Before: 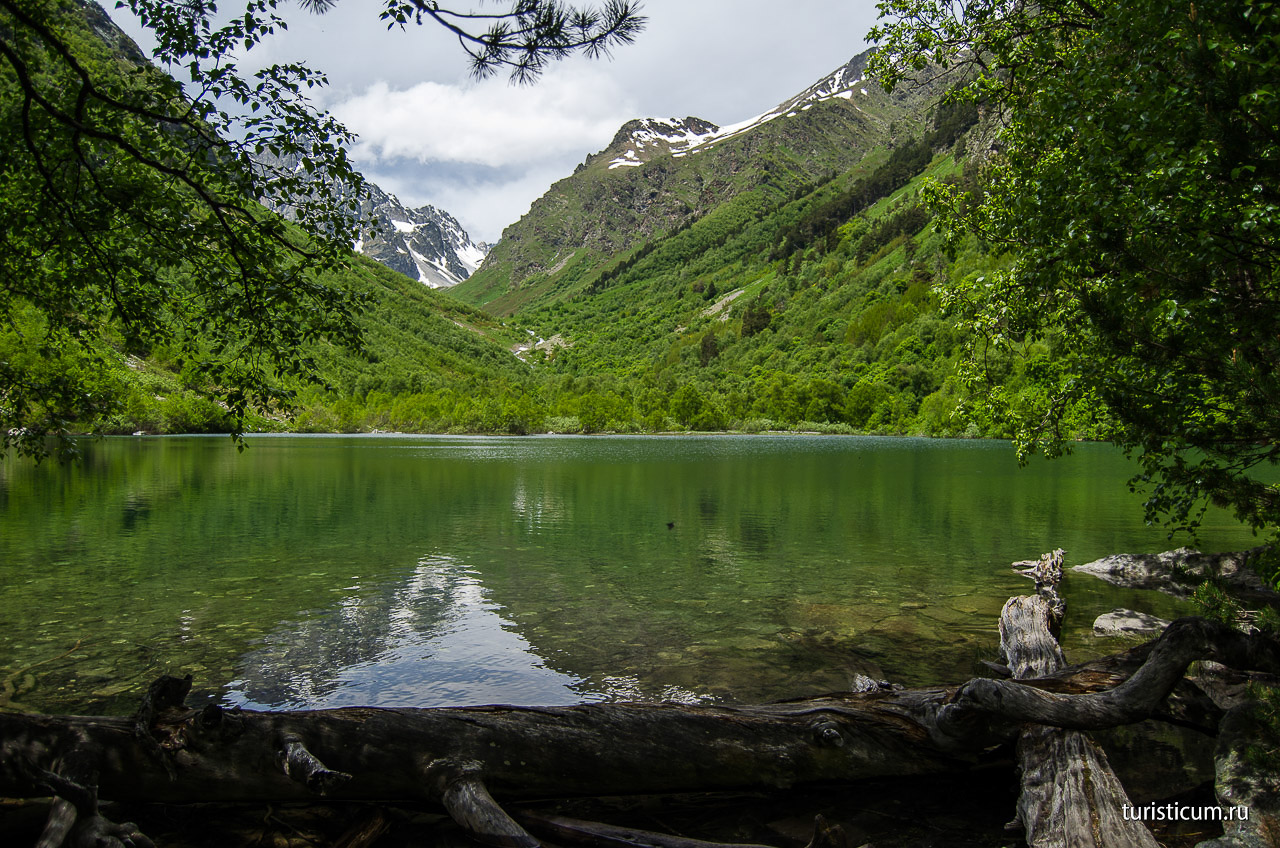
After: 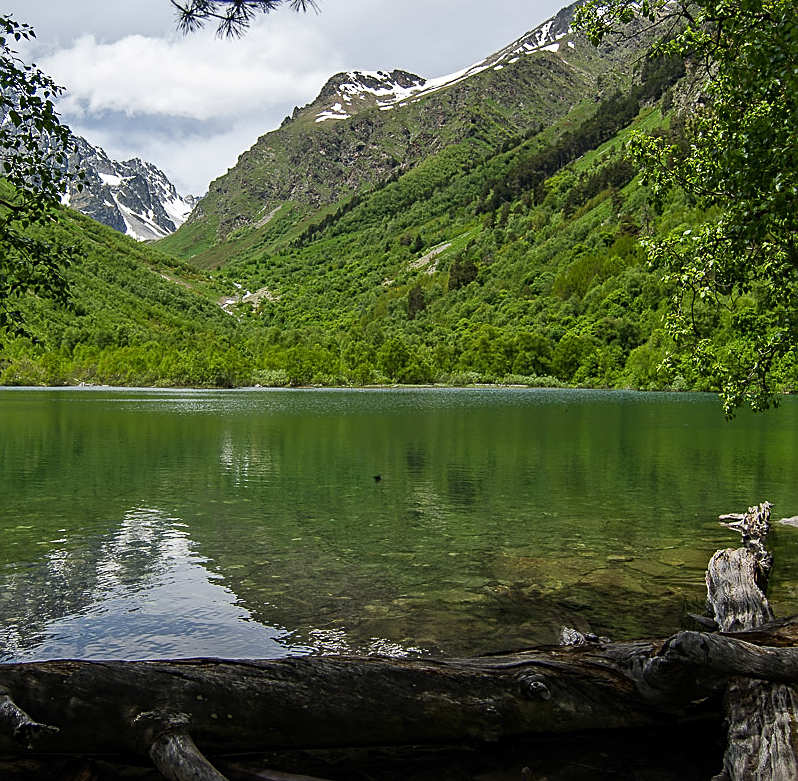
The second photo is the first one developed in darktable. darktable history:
sharpen: on, module defaults
crop and rotate: left 22.918%, top 5.629%, right 14.711%, bottom 2.247%
